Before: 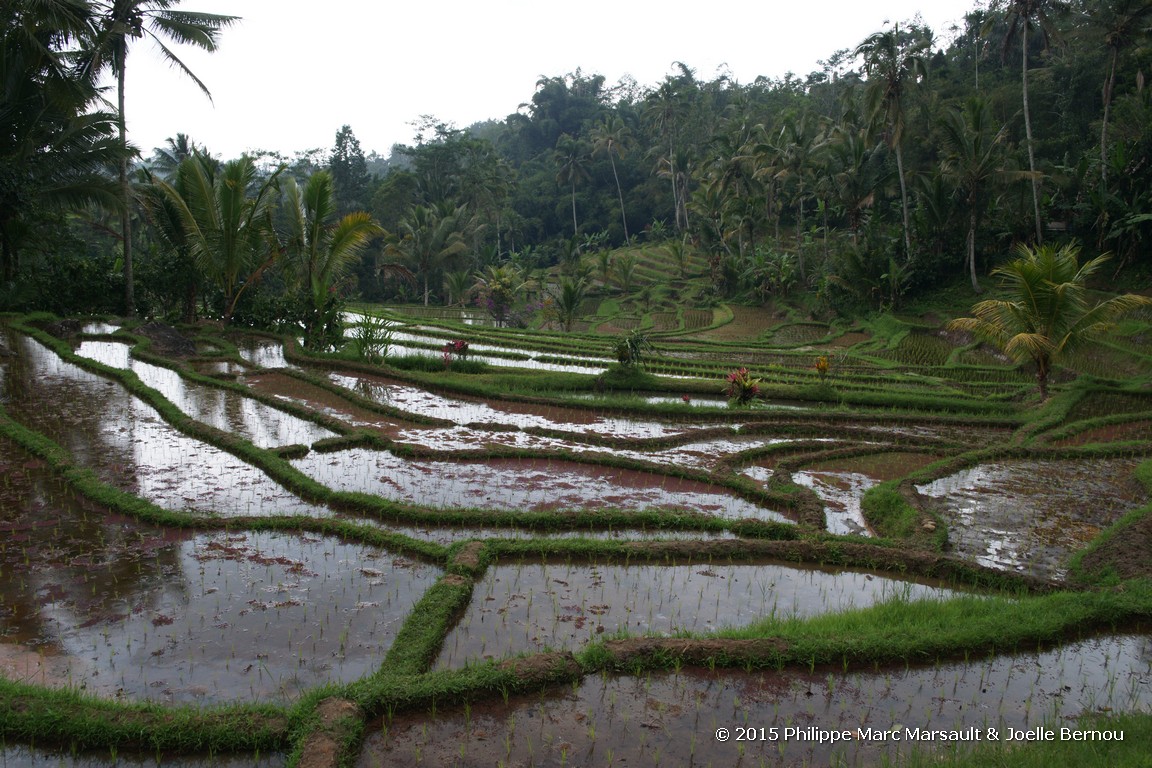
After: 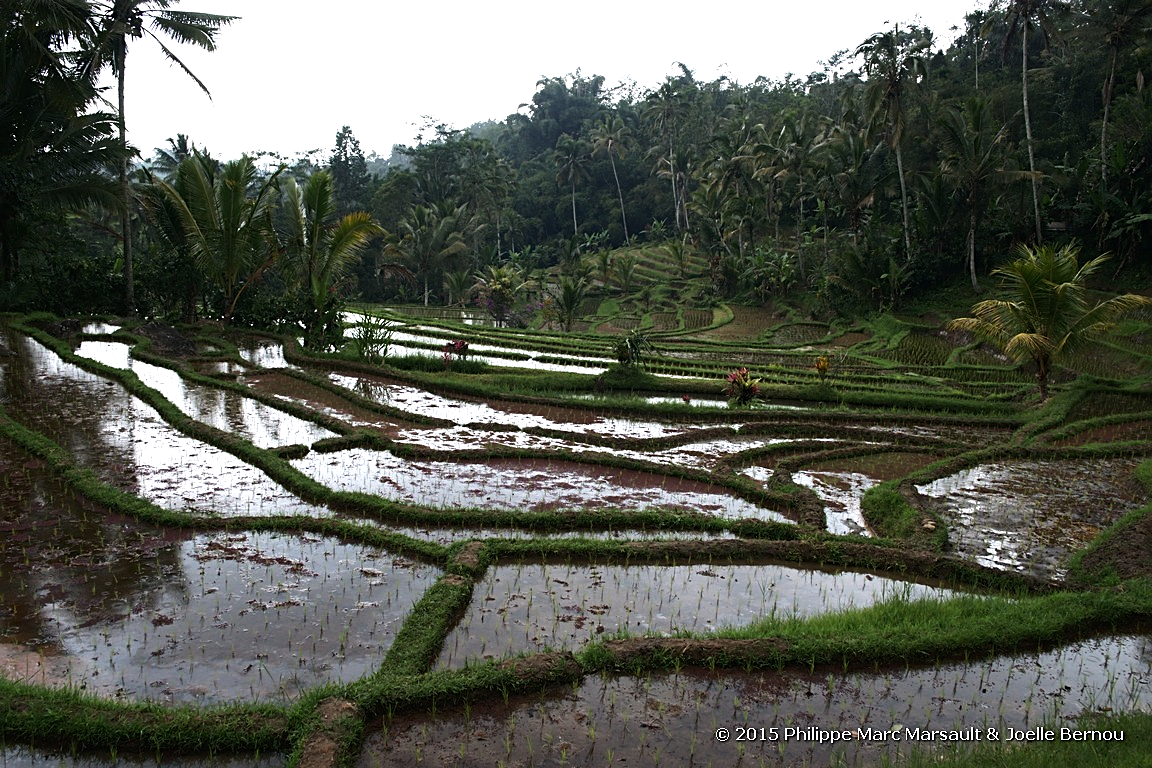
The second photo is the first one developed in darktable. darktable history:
tone equalizer: -8 EV -0.711 EV, -7 EV -0.673 EV, -6 EV -0.62 EV, -5 EV -0.409 EV, -3 EV 0.404 EV, -2 EV 0.6 EV, -1 EV 0.699 EV, +0 EV 0.769 EV, edges refinement/feathering 500, mask exposure compensation -1.57 EV, preserve details no
sharpen: on, module defaults
